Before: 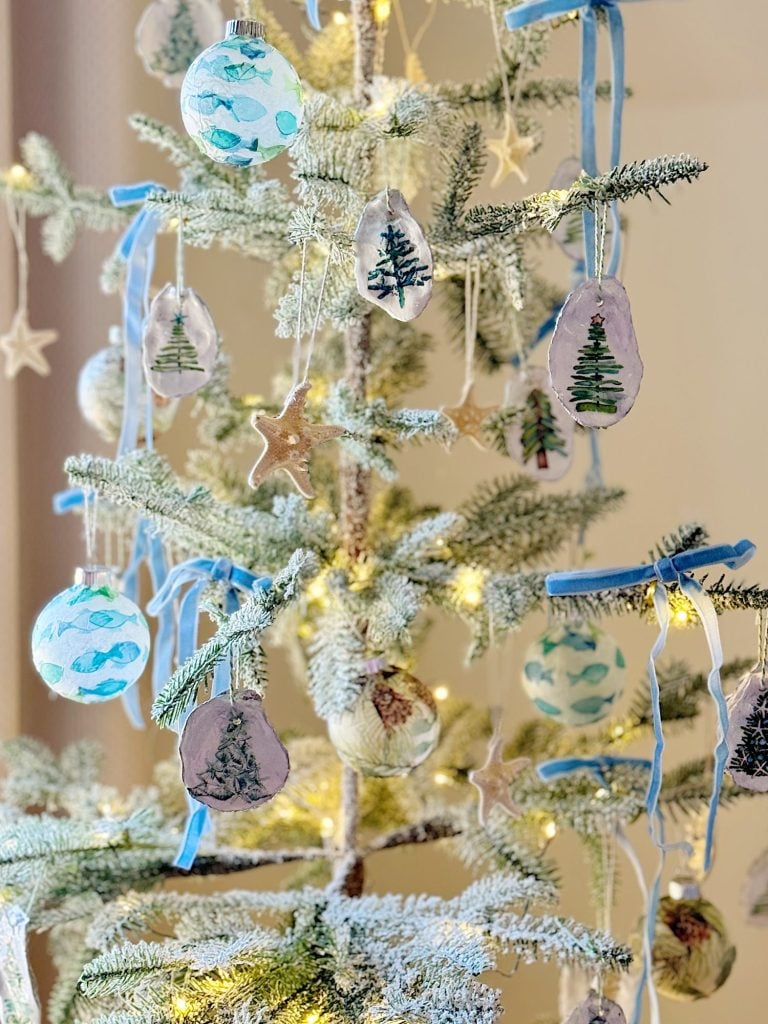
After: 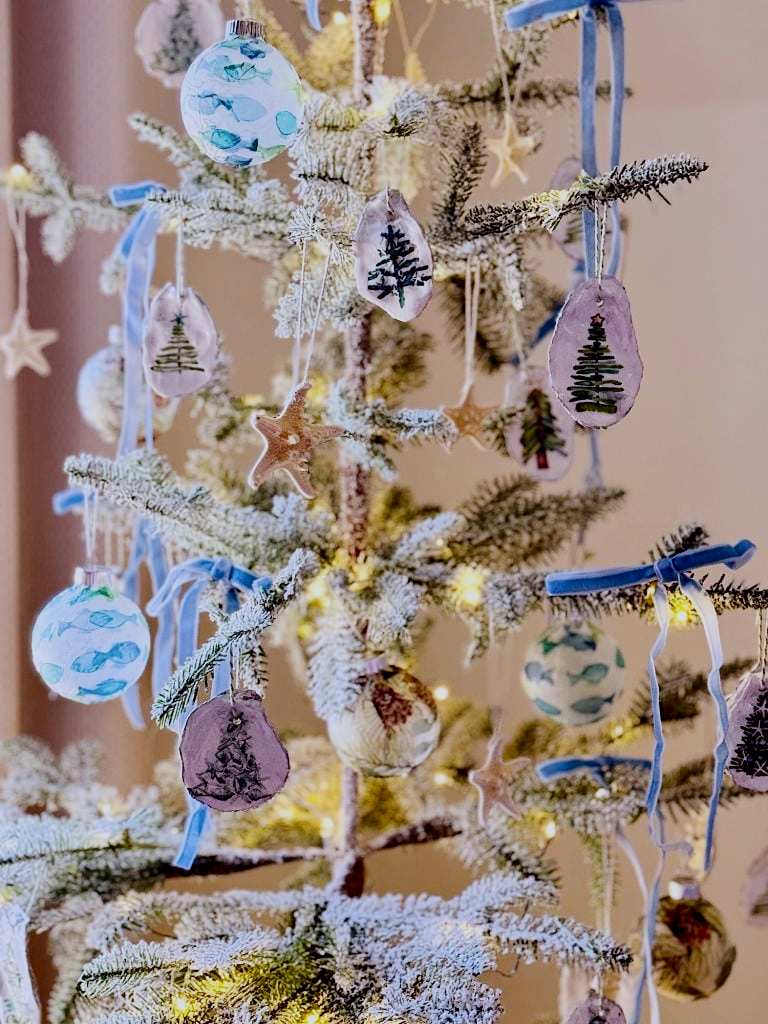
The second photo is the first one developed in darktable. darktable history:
contrast brightness saturation: contrast 0.19, brightness -0.24, saturation 0.11
white balance: red 0.967, blue 1.119, emerald 0.756
filmic rgb: black relative exposure -5 EV, hardness 2.88, contrast 1.1
rgb levels: mode RGB, independent channels, levels [[0, 0.474, 1], [0, 0.5, 1], [0, 0.5, 1]]
